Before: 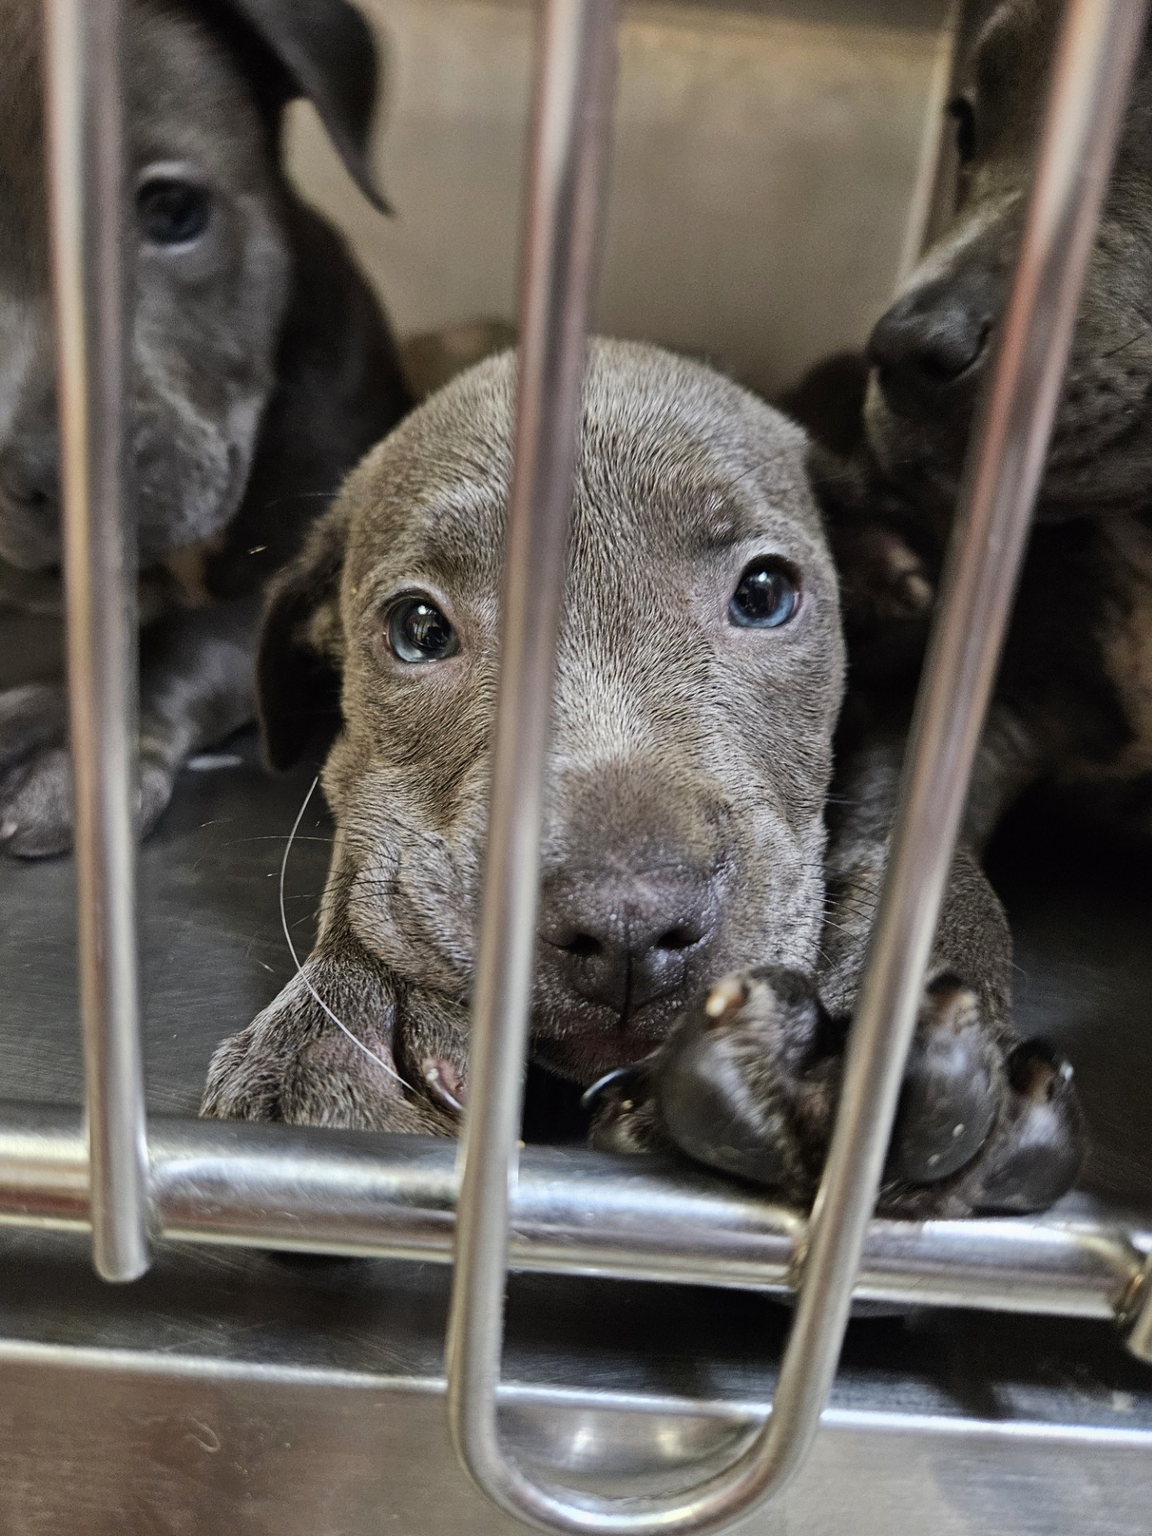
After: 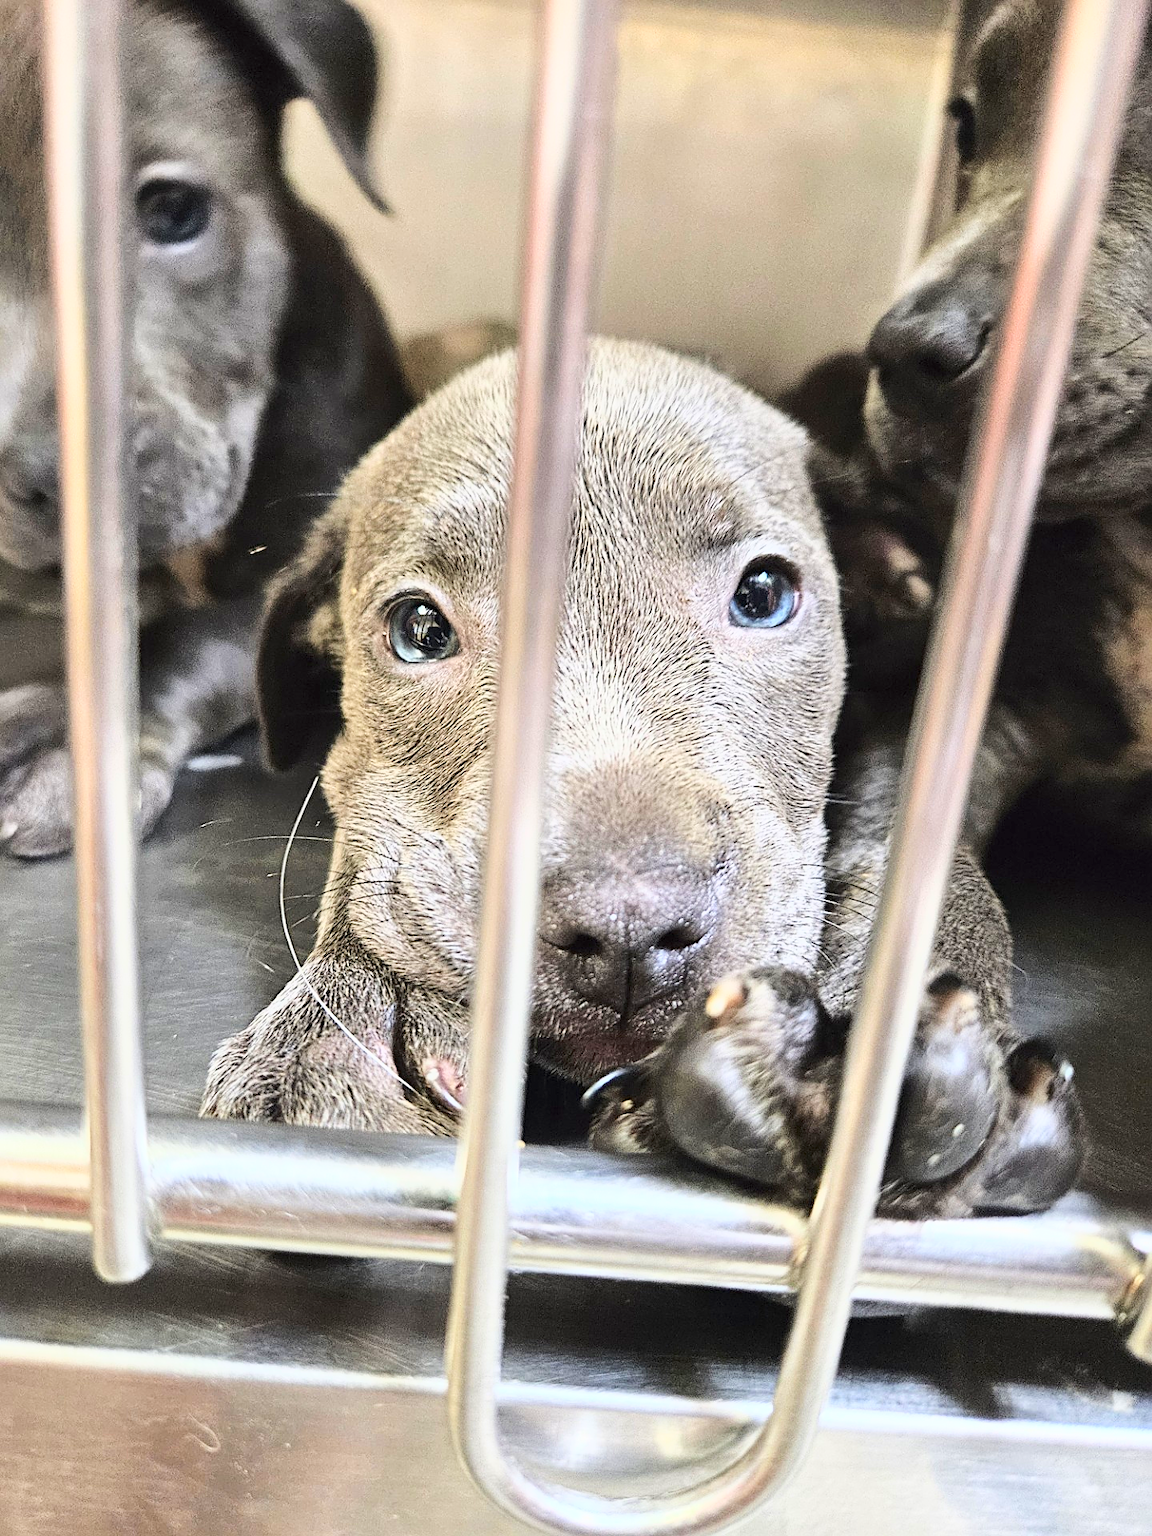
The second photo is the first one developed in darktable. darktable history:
base curve: curves: ch0 [(0, 0) (0.025, 0.046) (0.112, 0.277) (0.467, 0.74) (0.814, 0.929) (1, 0.942)]
exposure: black level correction 0, exposure 0.7 EV, compensate exposure bias true, compensate highlight preservation false
sharpen: on, module defaults
